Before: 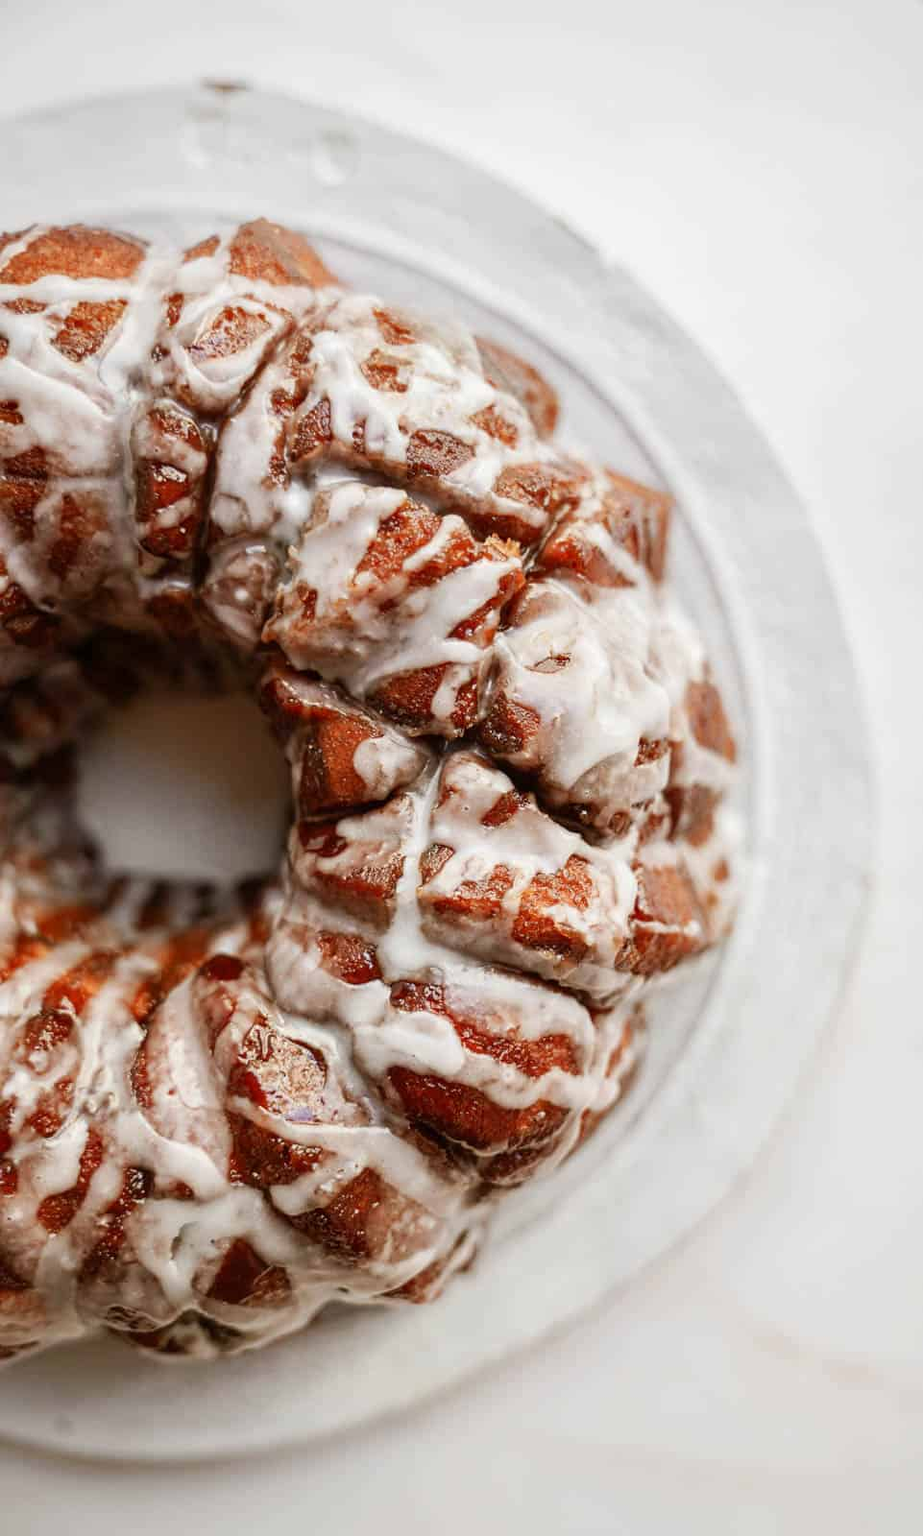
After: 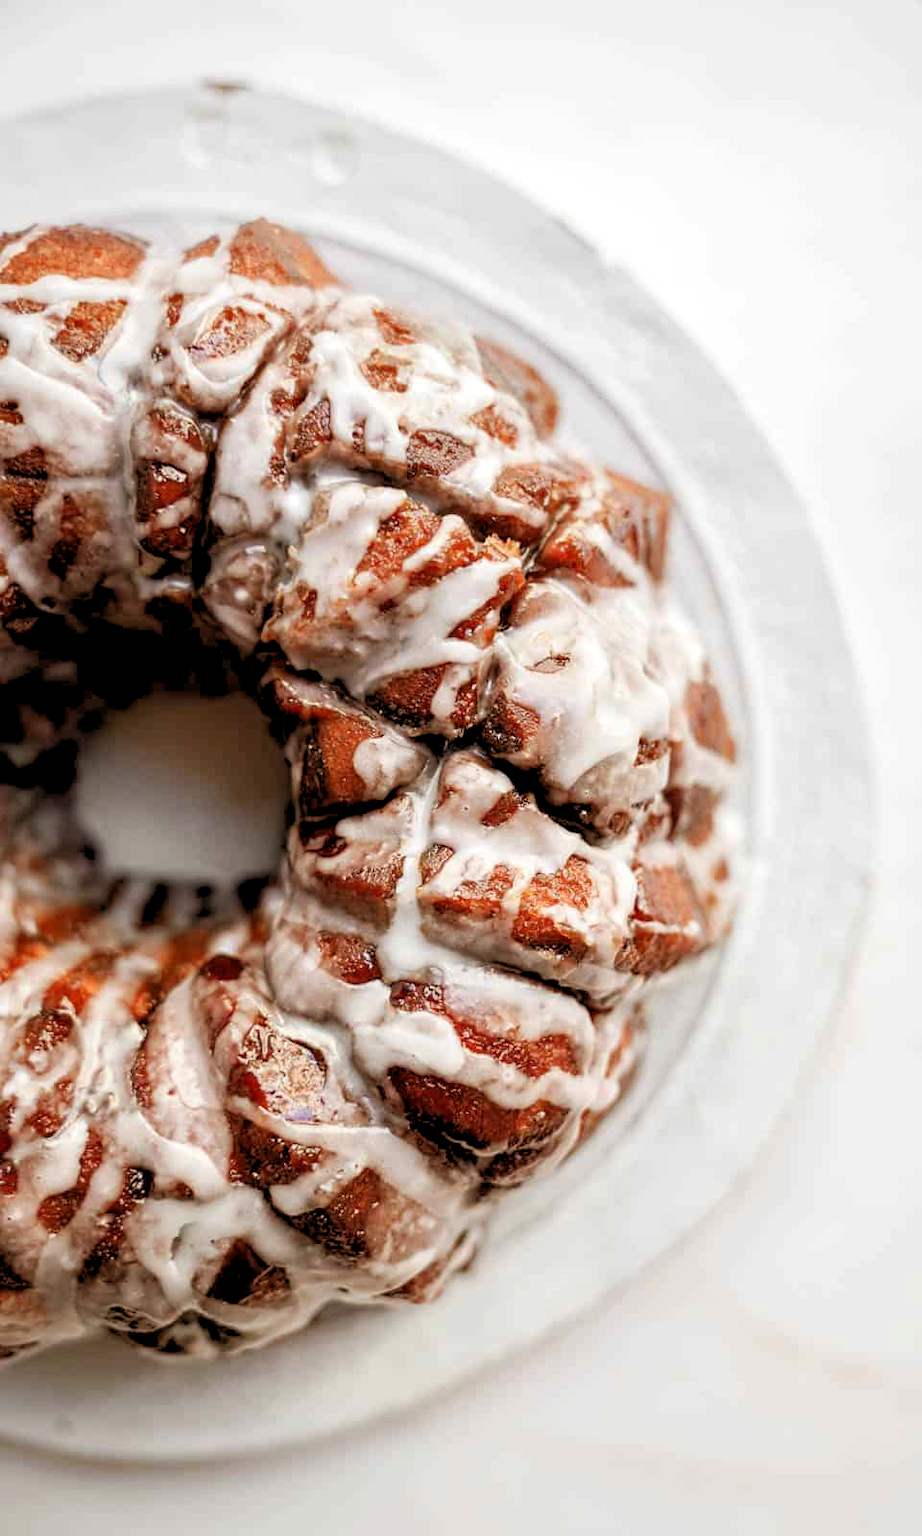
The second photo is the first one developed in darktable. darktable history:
base curve: curves: ch0 [(0, 0) (0.472, 0.455) (1, 1)], preserve colors none
rgb levels: levels [[0.013, 0.434, 0.89], [0, 0.5, 1], [0, 0.5, 1]]
